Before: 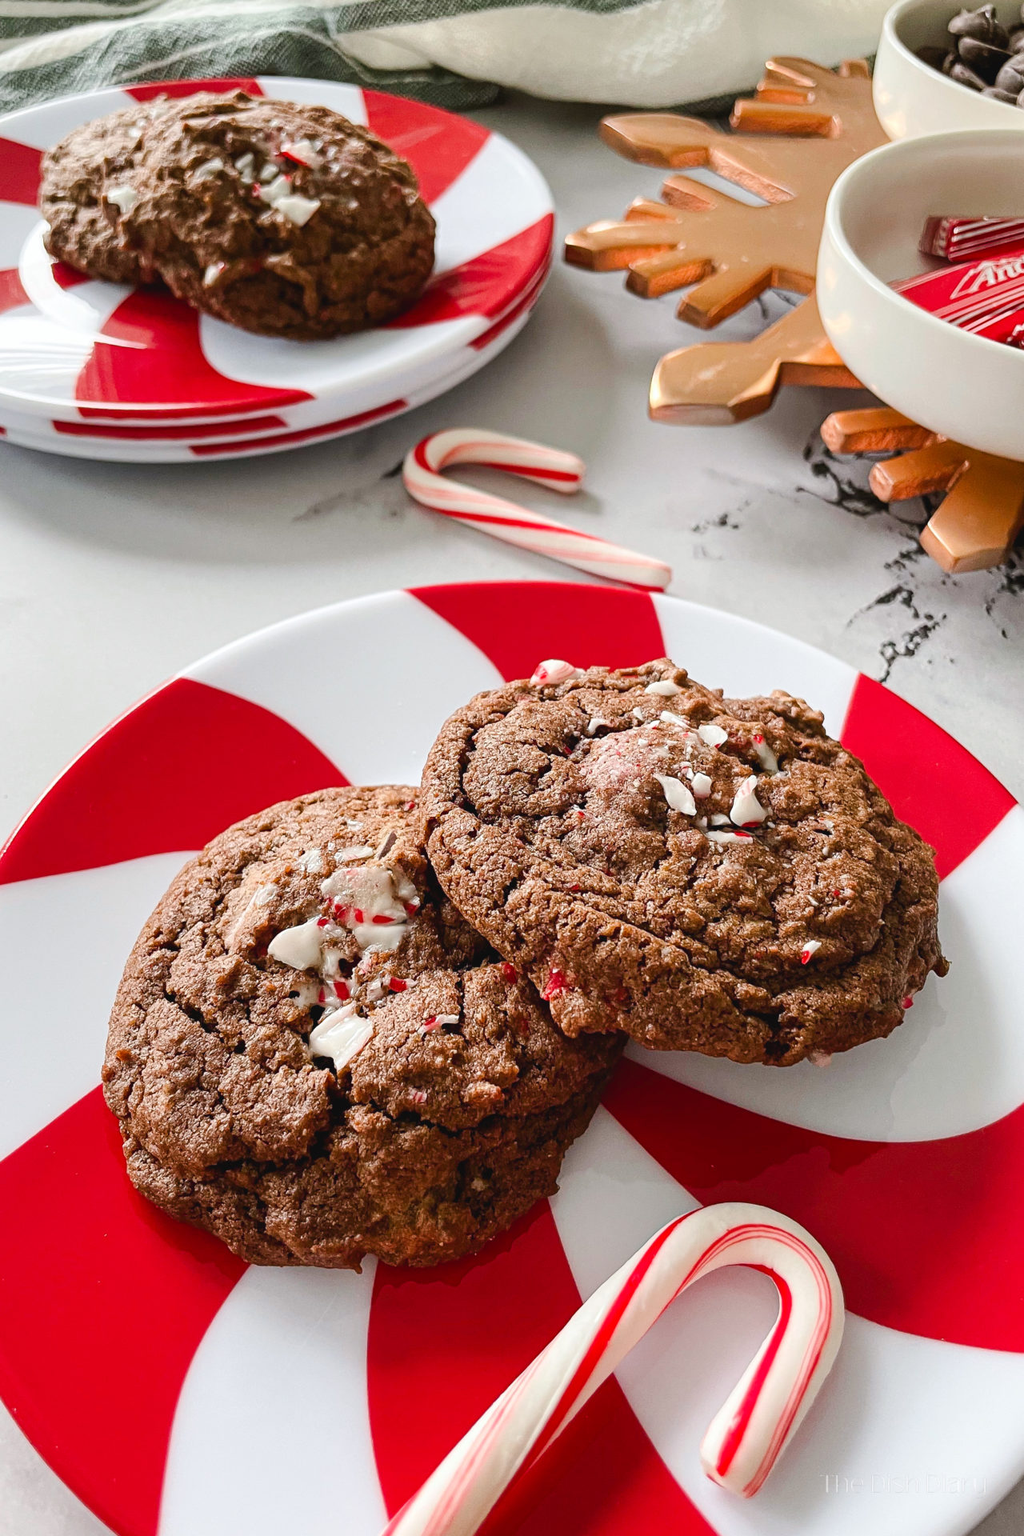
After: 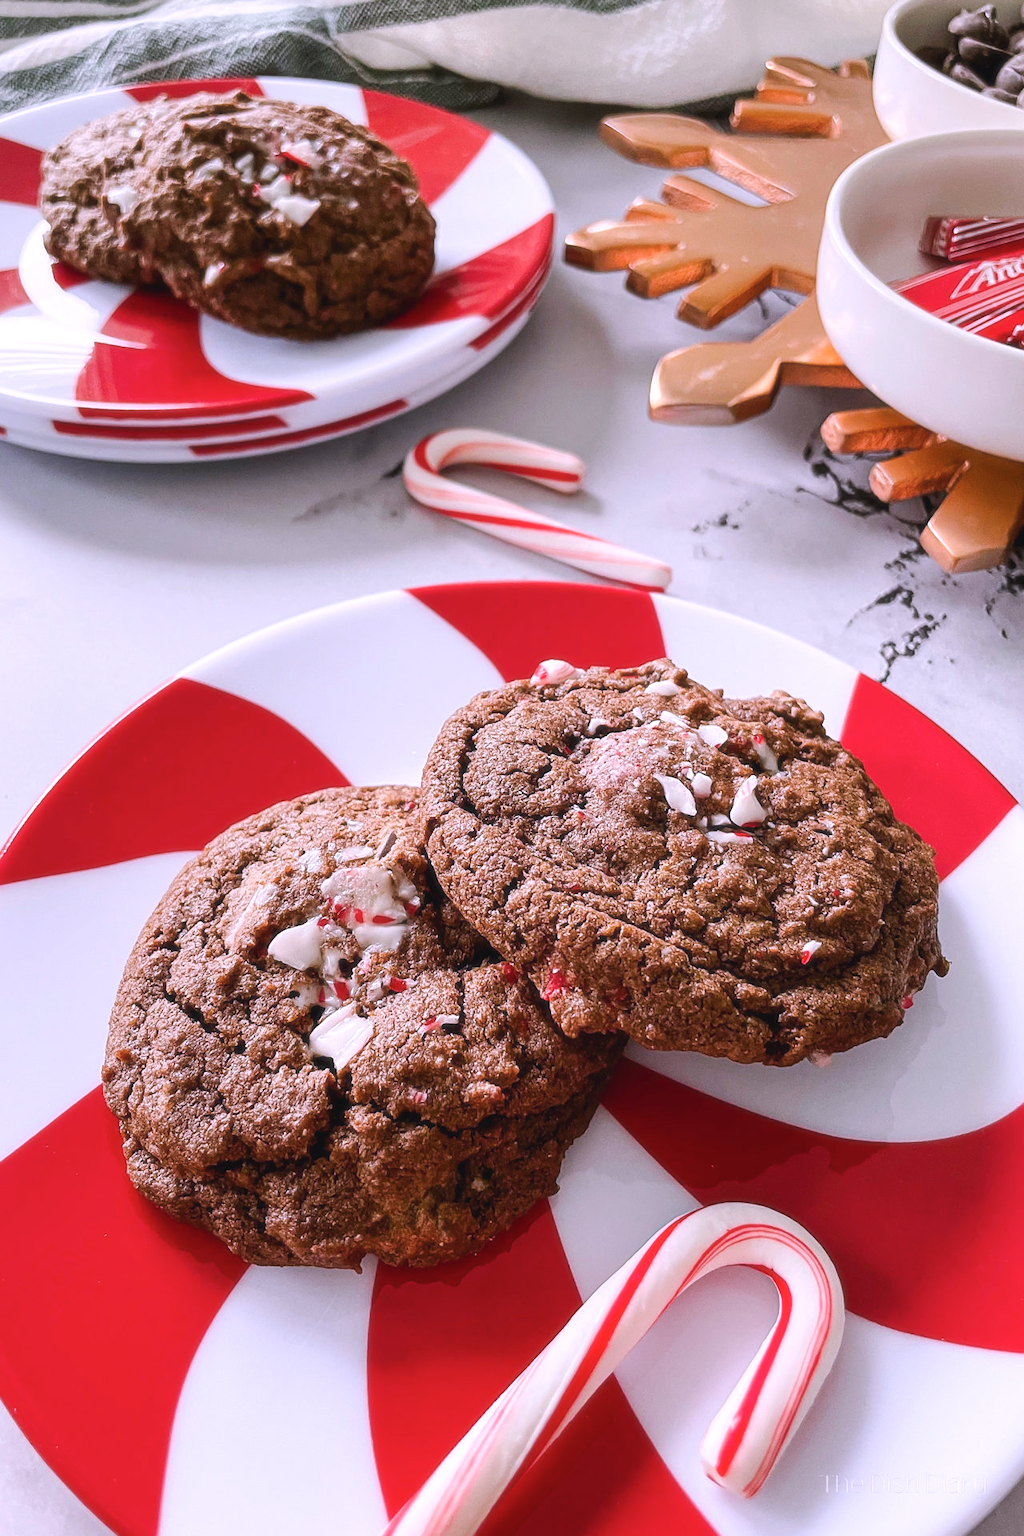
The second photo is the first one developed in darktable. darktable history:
white balance: red 1.042, blue 1.17
sharpen: amount 0.2
soften: size 10%, saturation 50%, brightness 0.2 EV, mix 10%
